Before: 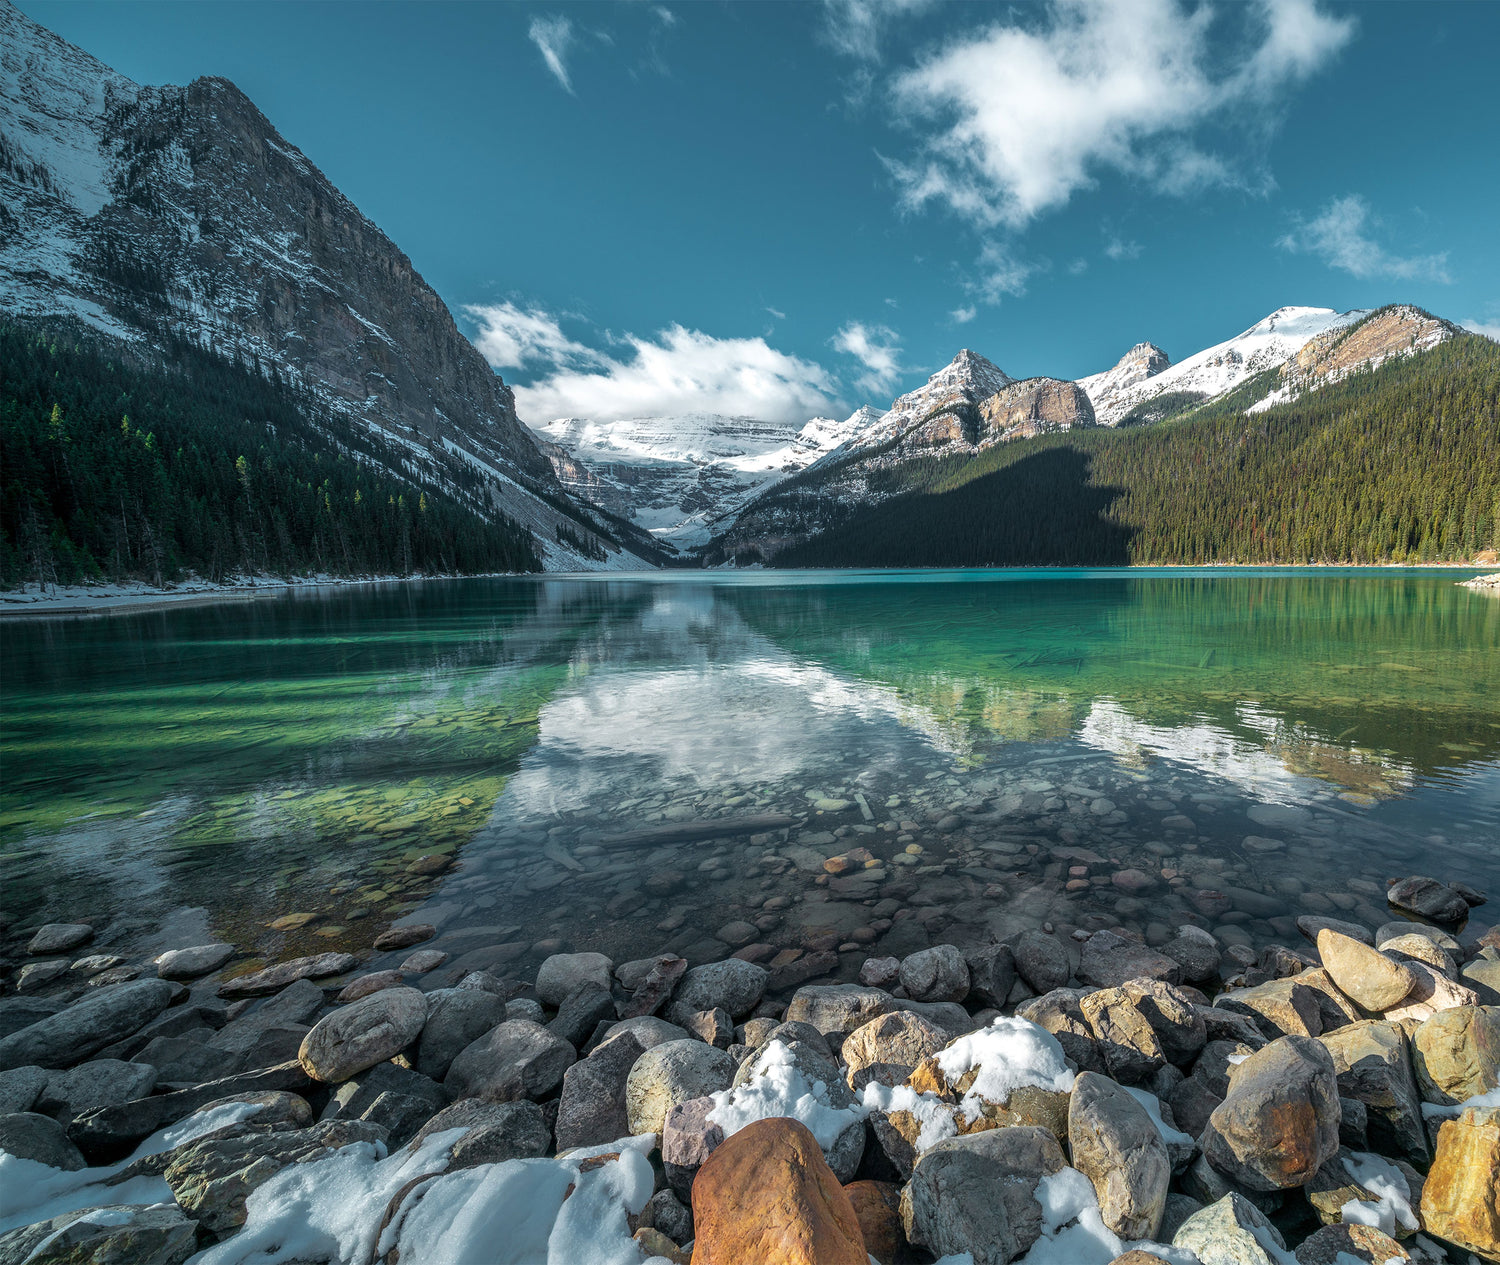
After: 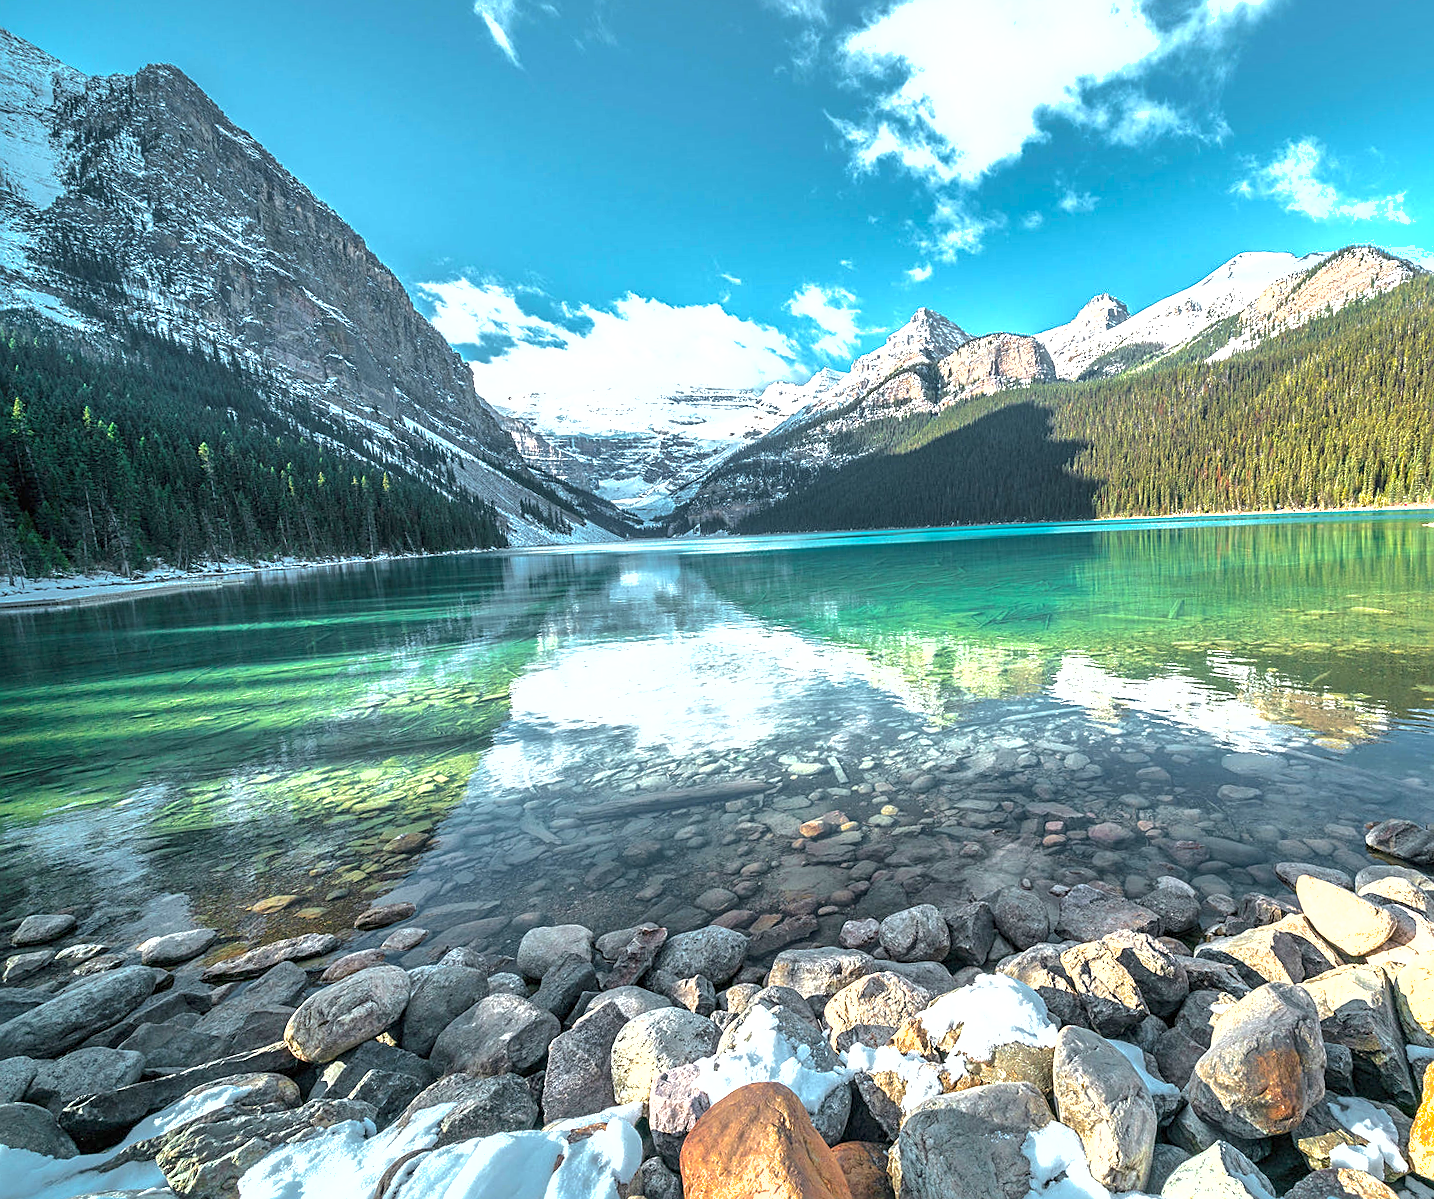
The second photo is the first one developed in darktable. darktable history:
exposure: black level correction 0, exposure 1.55 EV, compensate exposure bias true, compensate highlight preservation false
shadows and highlights: shadows 30
rotate and perspective: rotation -2.12°, lens shift (vertical) 0.009, lens shift (horizontal) -0.008, automatic cropping original format, crop left 0.036, crop right 0.964, crop top 0.05, crop bottom 0.959
sharpen: on, module defaults
